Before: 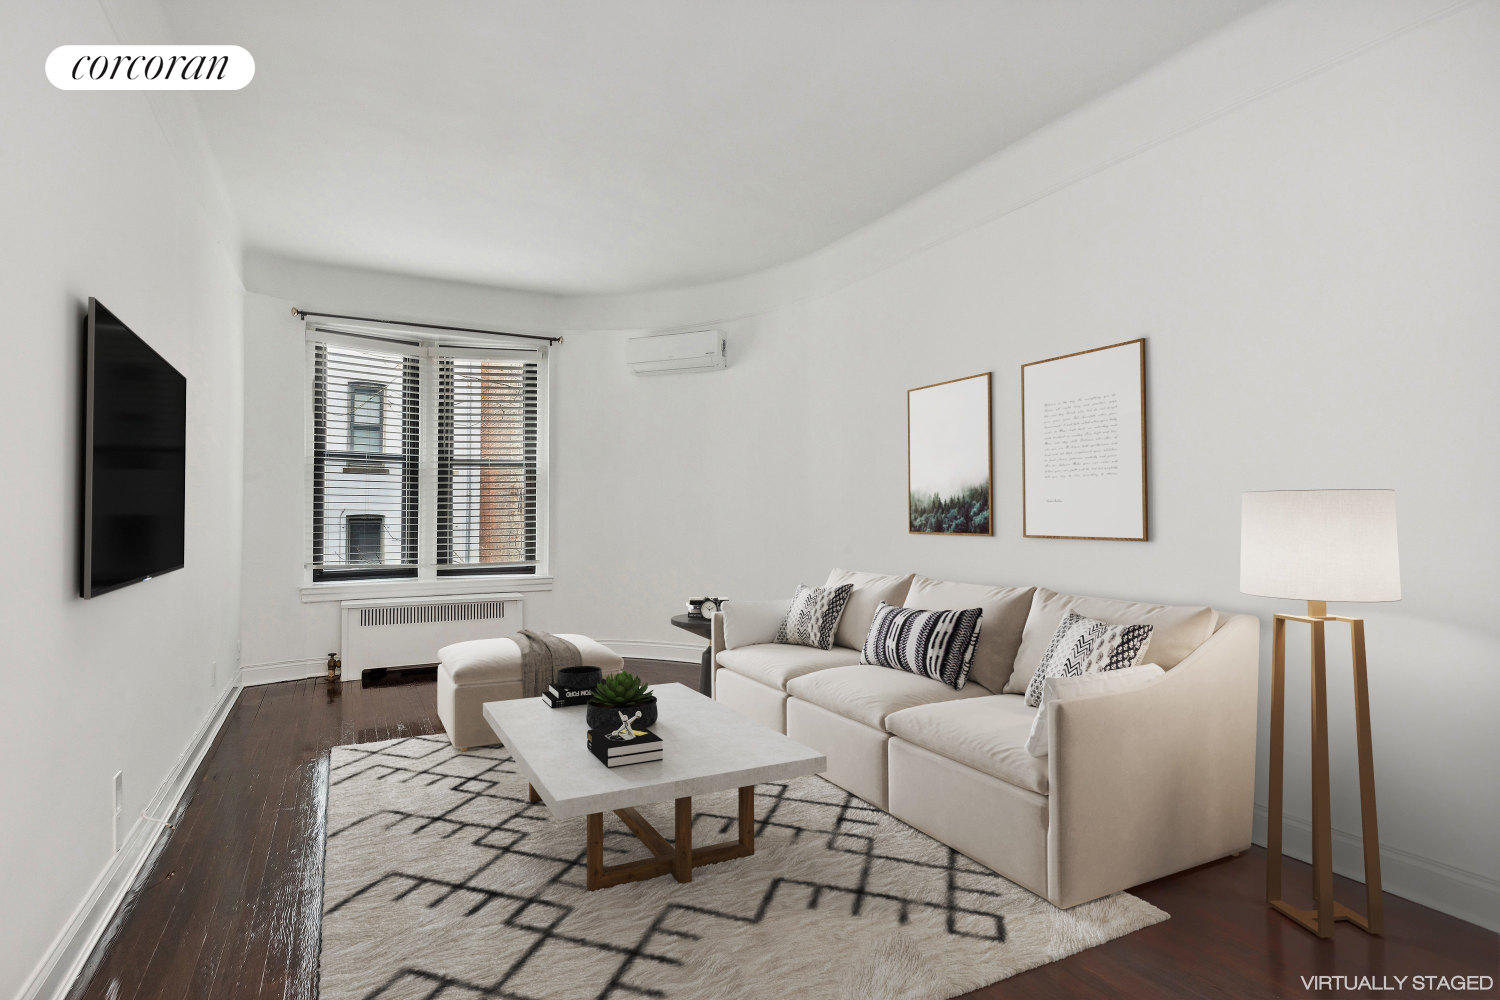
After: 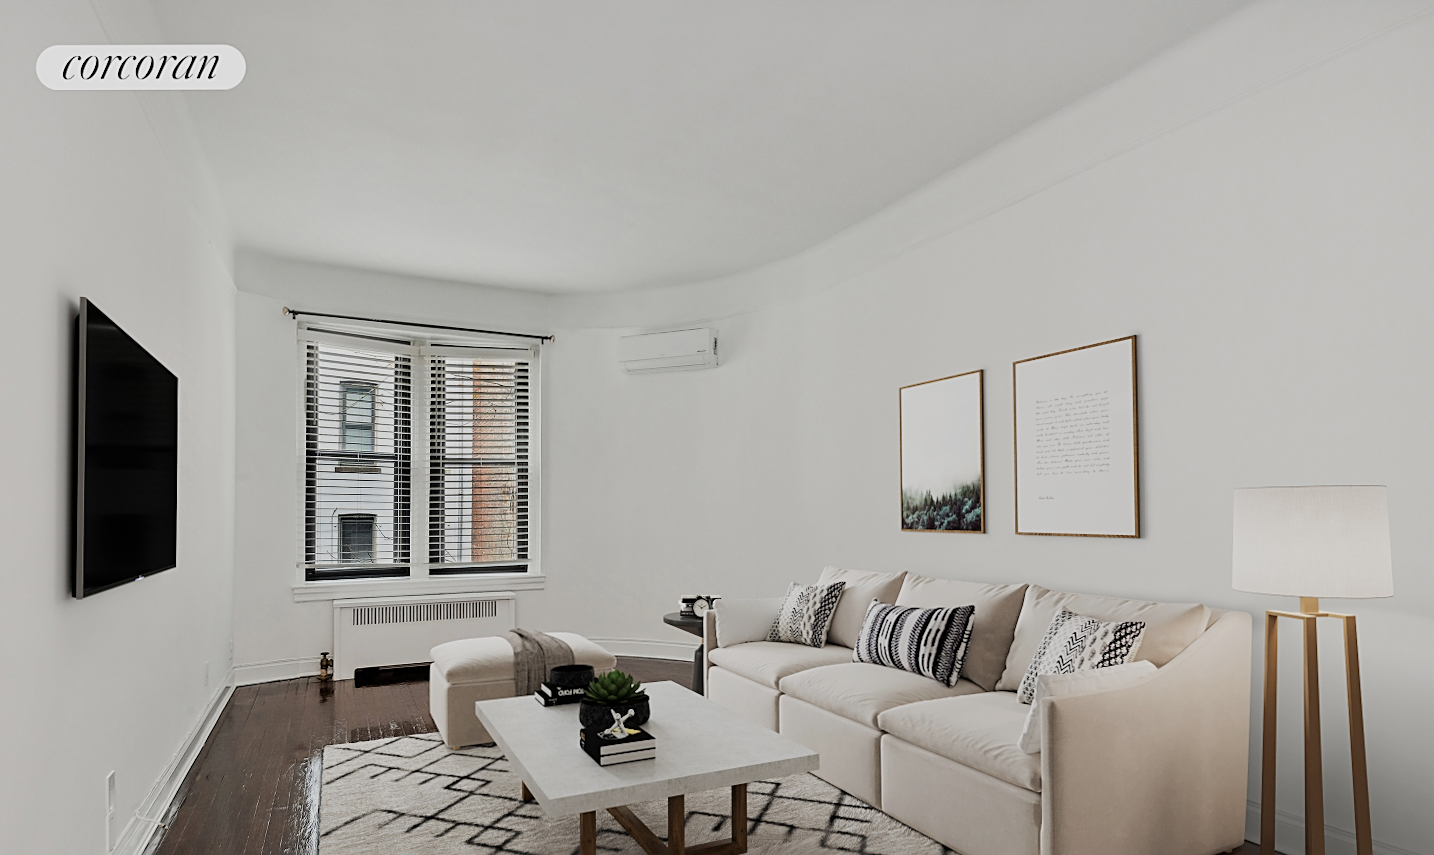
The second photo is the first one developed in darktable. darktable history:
crop and rotate: angle 0.163°, left 0.347%, right 3.618%, bottom 14.103%
filmic rgb: black relative exposure -8.03 EV, white relative exposure 3.92 EV, hardness 4.25
sharpen: on, module defaults
